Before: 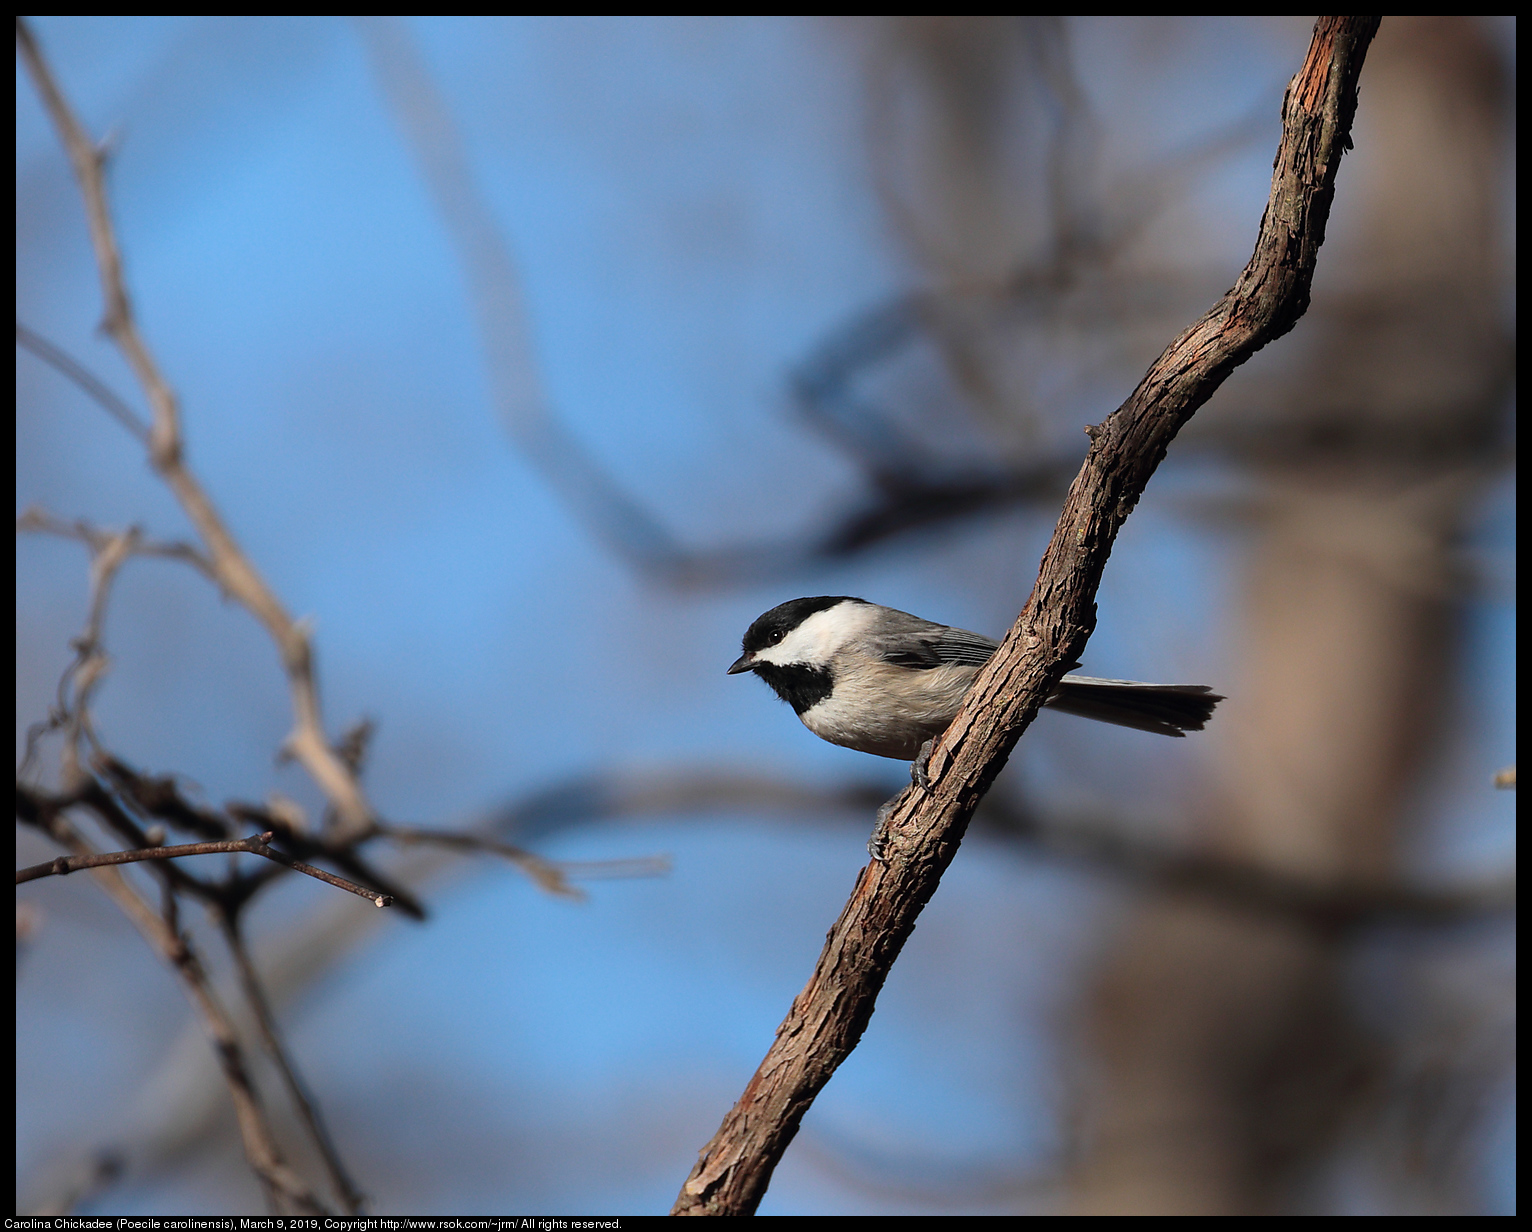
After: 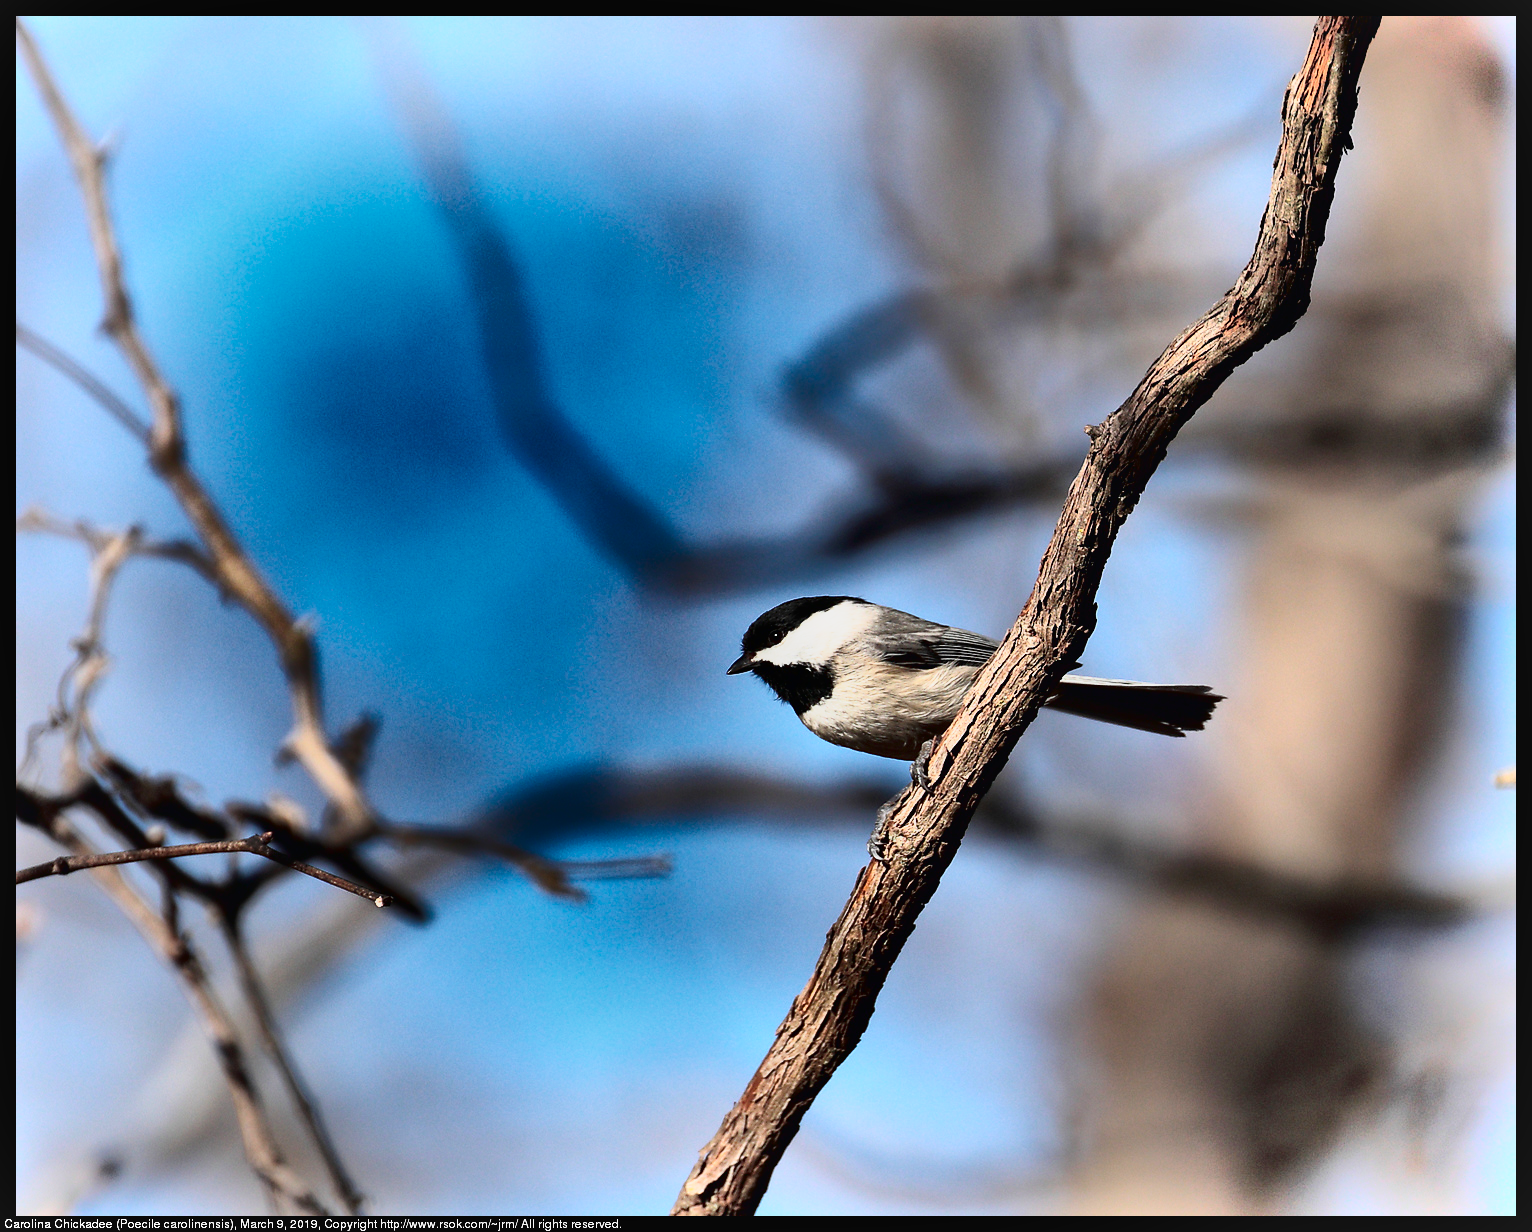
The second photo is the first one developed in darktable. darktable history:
tone curve: curves: ch0 [(0, 0.016) (0.11, 0.039) (0.259, 0.235) (0.383, 0.437) (0.499, 0.597) (0.733, 0.867) (0.843, 0.948) (1, 1)], color space Lab, independent channels, preserve colors none
shadows and highlights: radius 122.64, shadows 98.95, white point adjustment -3.1, highlights -98.73, soften with gaussian
base curve: curves: ch0 [(0, 0) (0.557, 0.834) (1, 1)], preserve colors none
